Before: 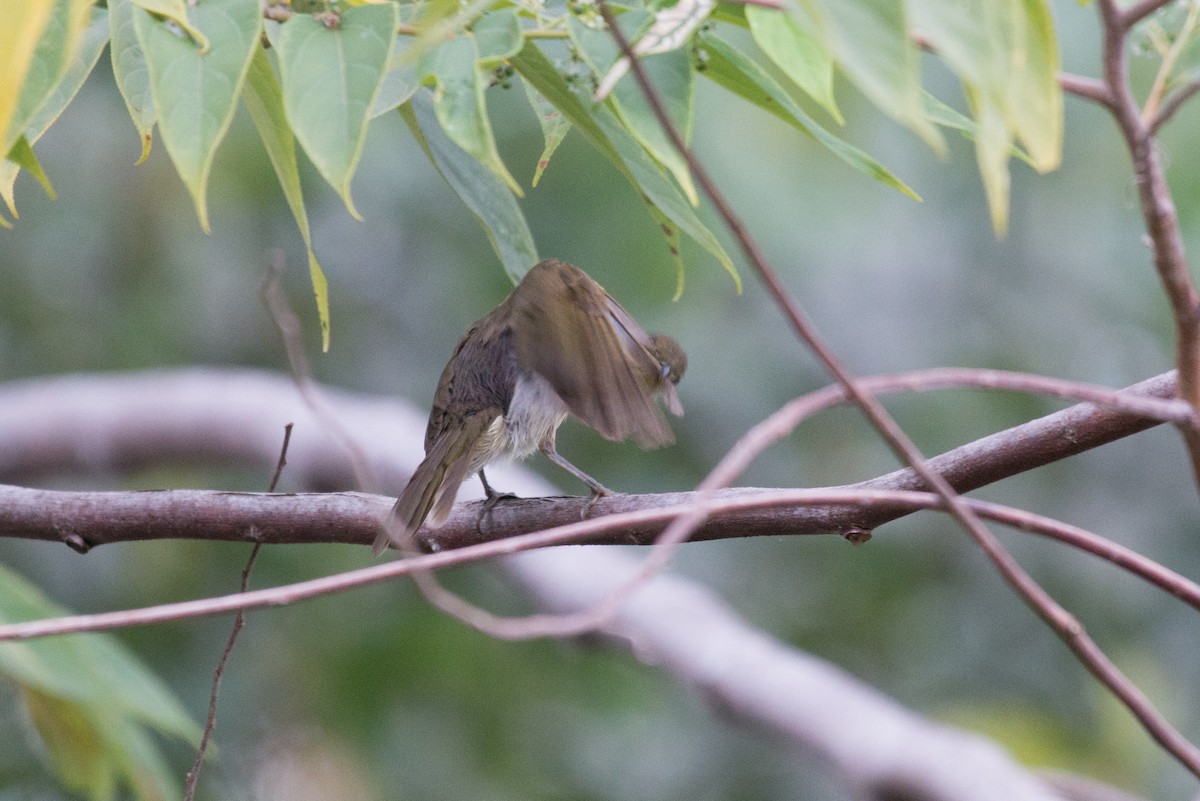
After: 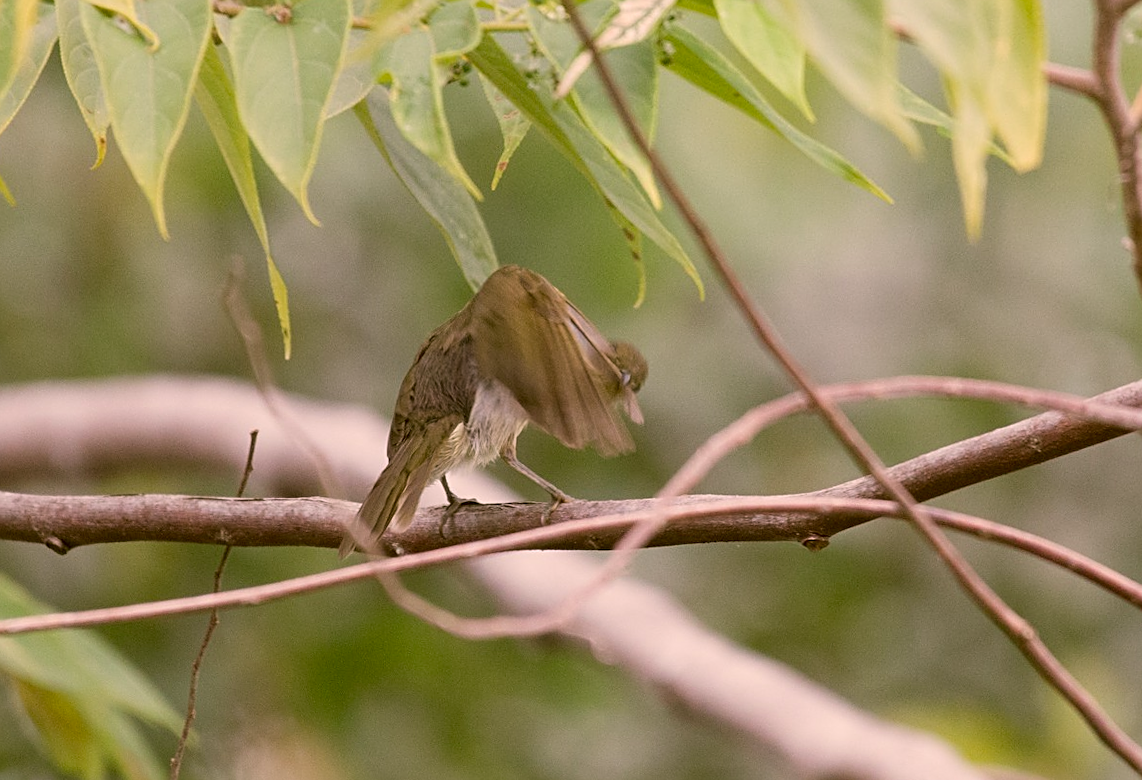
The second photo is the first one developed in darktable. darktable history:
rotate and perspective: rotation 0.074°, lens shift (vertical) 0.096, lens shift (horizontal) -0.041, crop left 0.043, crop right 0.952, crop top 0.024, crop bottom 0.979
color correction: highlights a* 8.98, highlights b* 15.09, shadows a* -0.49, shadows b* 26.52
sharpen: on, module defaults
